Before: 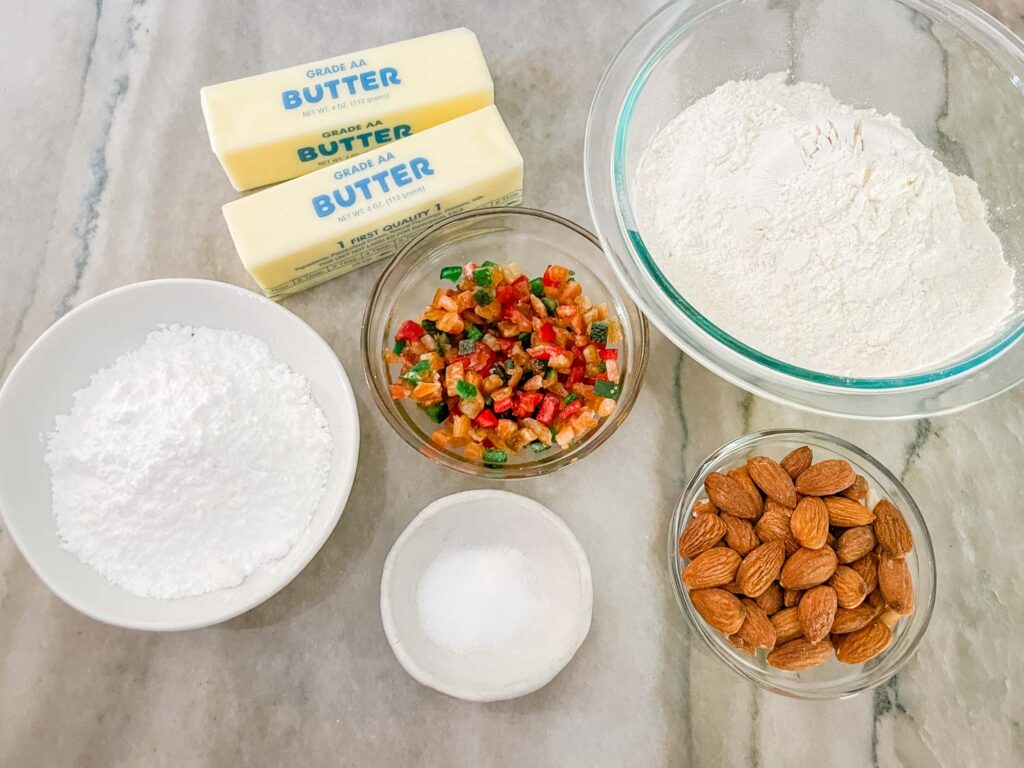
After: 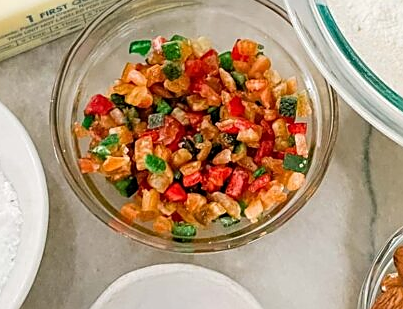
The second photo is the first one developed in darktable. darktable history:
sharpen: on, module defaults
crop: left 30.439%, top 29.543%, right 30.125%, bottom 30.098%
